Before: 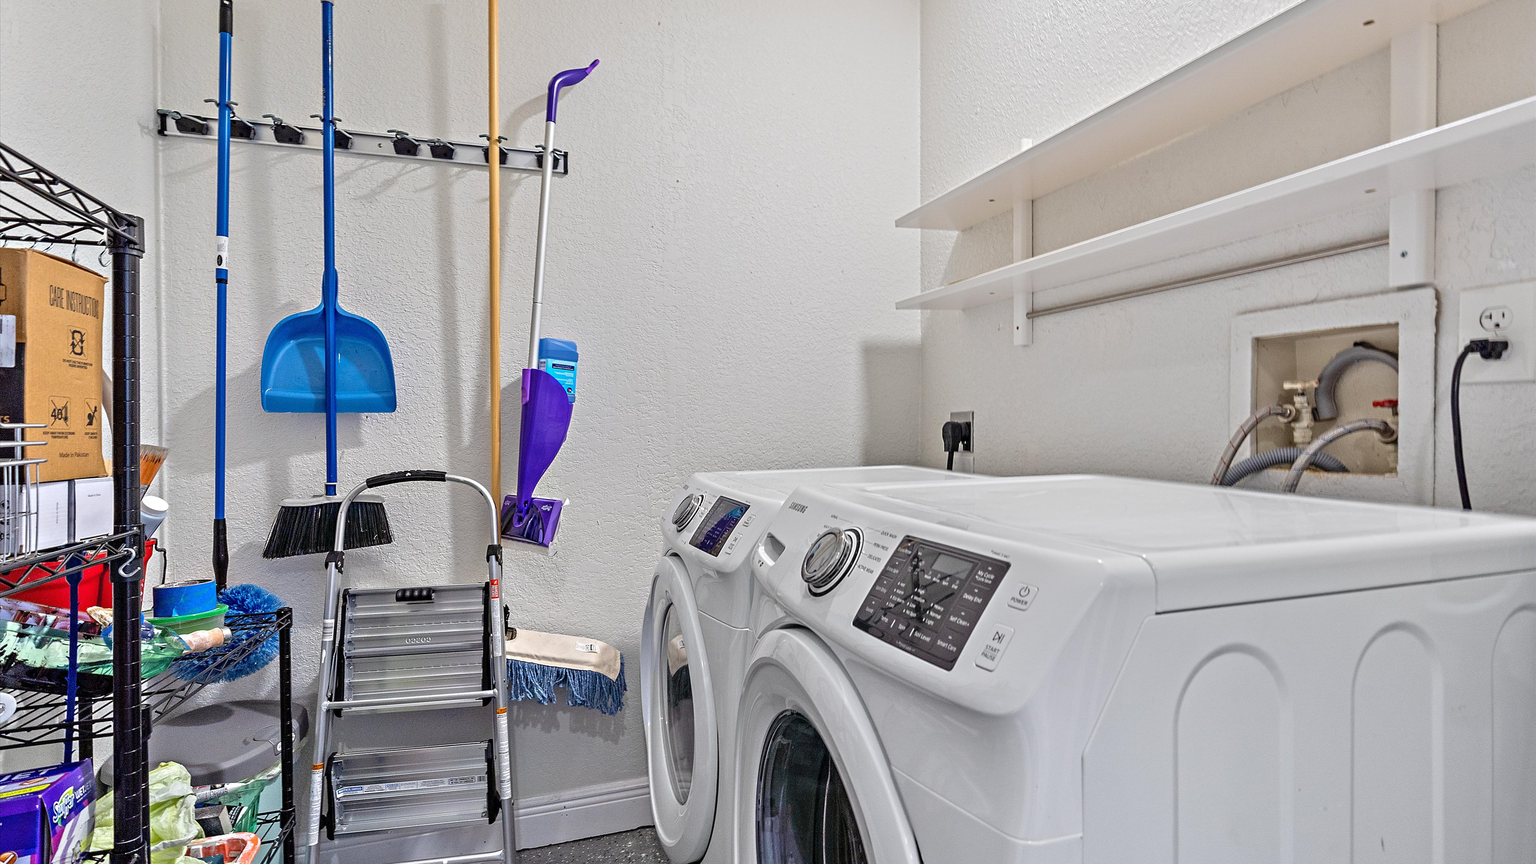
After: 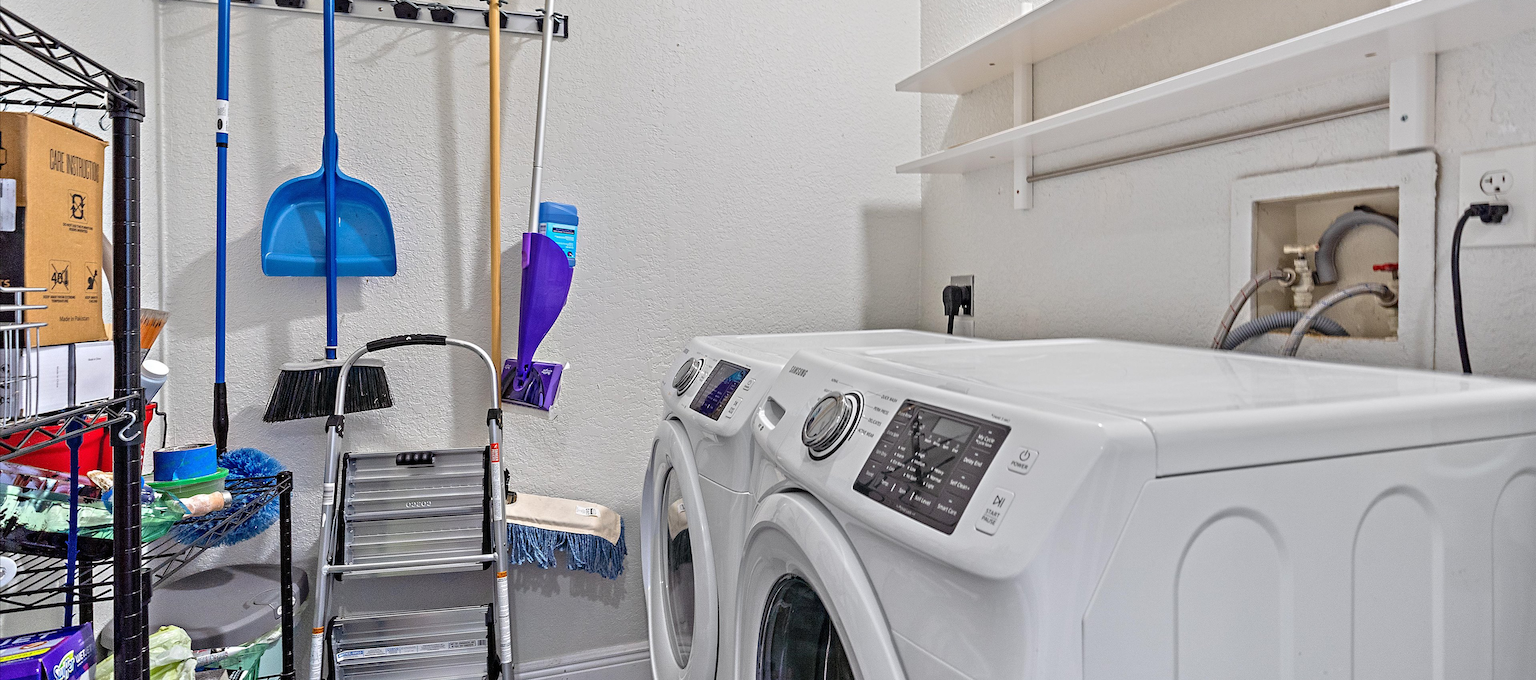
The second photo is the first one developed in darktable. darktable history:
crop and rotate: top 15.804%, bottom 5.398%
